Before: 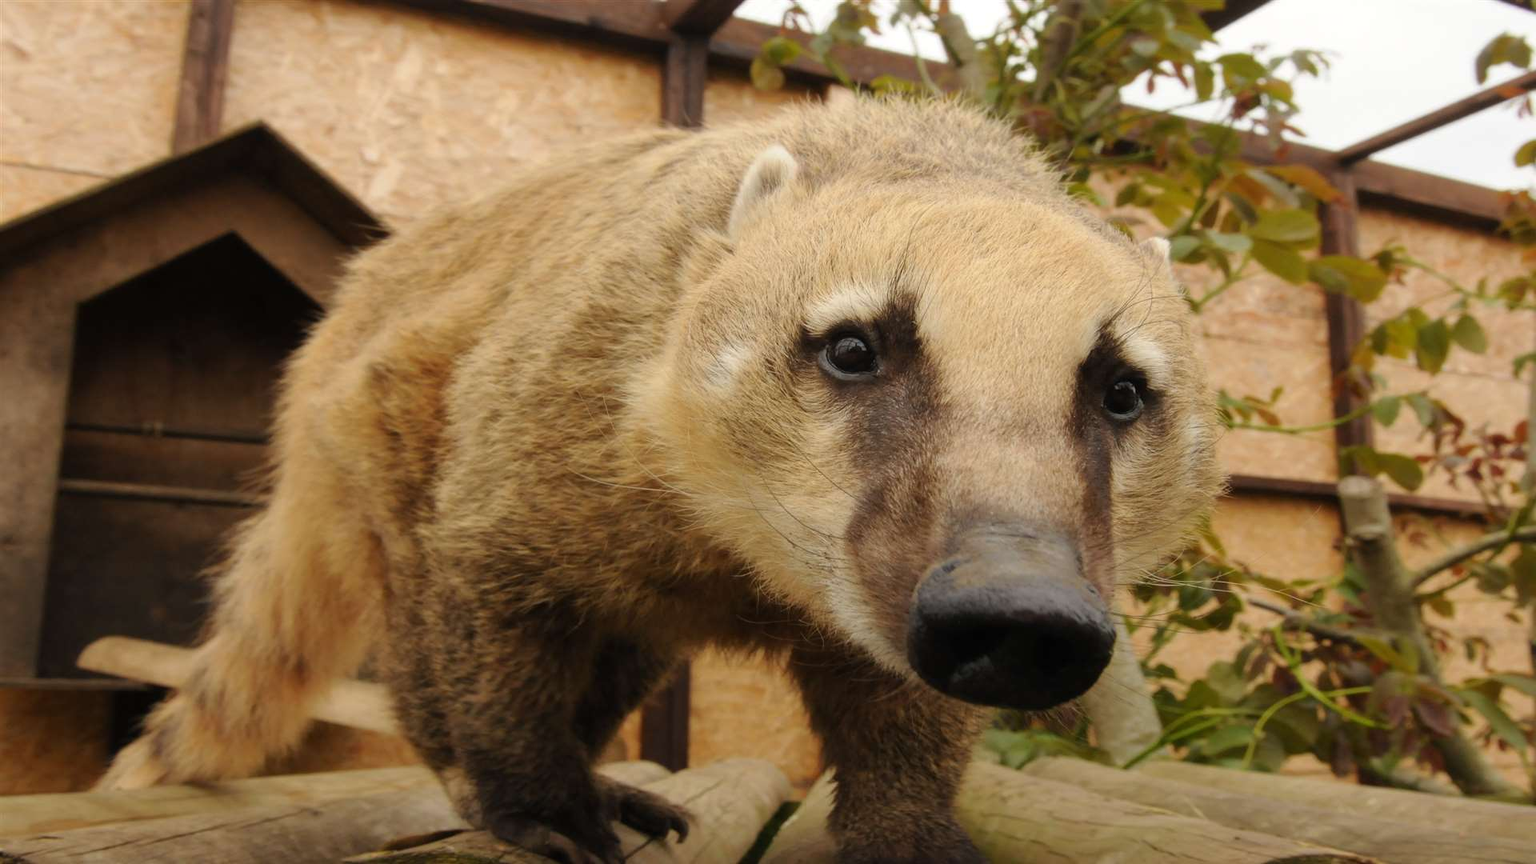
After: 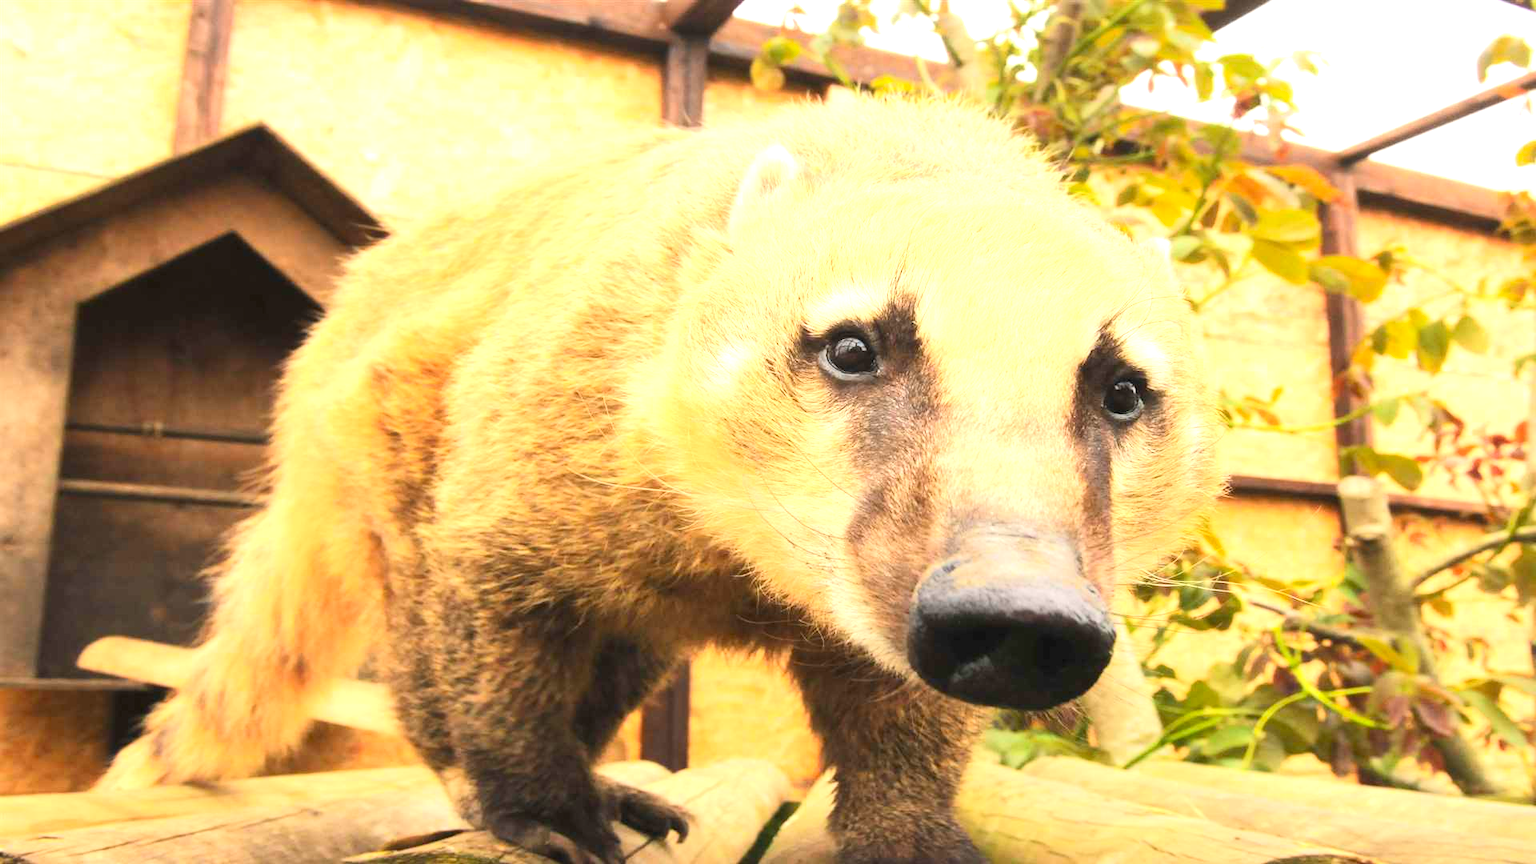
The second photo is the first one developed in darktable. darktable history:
contrast brightness saturation: contrast 0.198, brightness 0.159, saturation 0.229
exposure: black level correction 0, exposure 1.676 EV, compensate highlight preservation false
